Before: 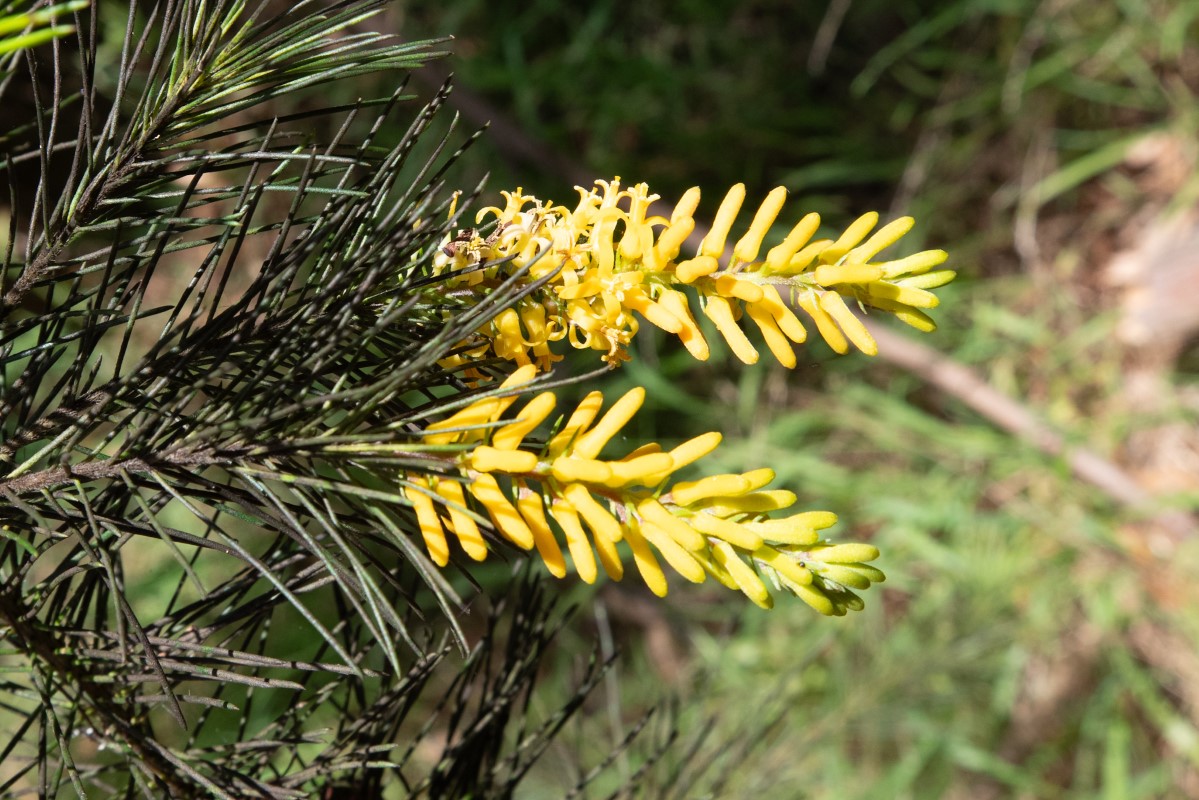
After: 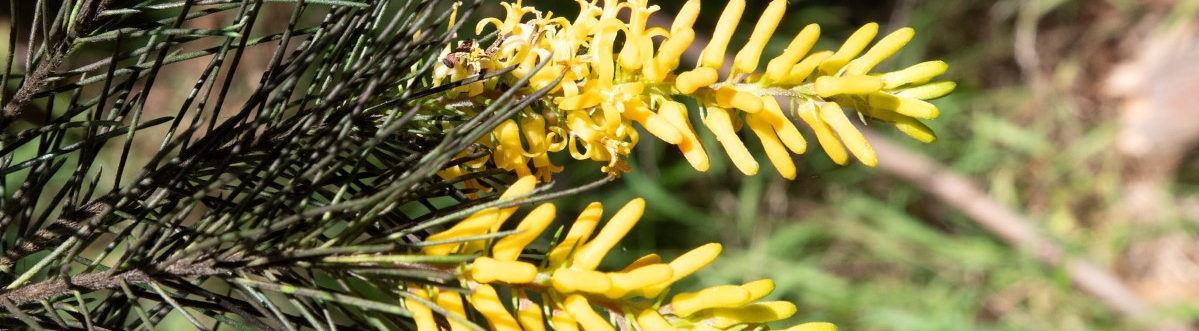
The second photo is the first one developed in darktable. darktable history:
crop and rotate: top 23.67%, bottom 34.912%
local contrast: mode bilateral grid, contrast 20, coarseness 51, detail 119%, midtone range 0.2
